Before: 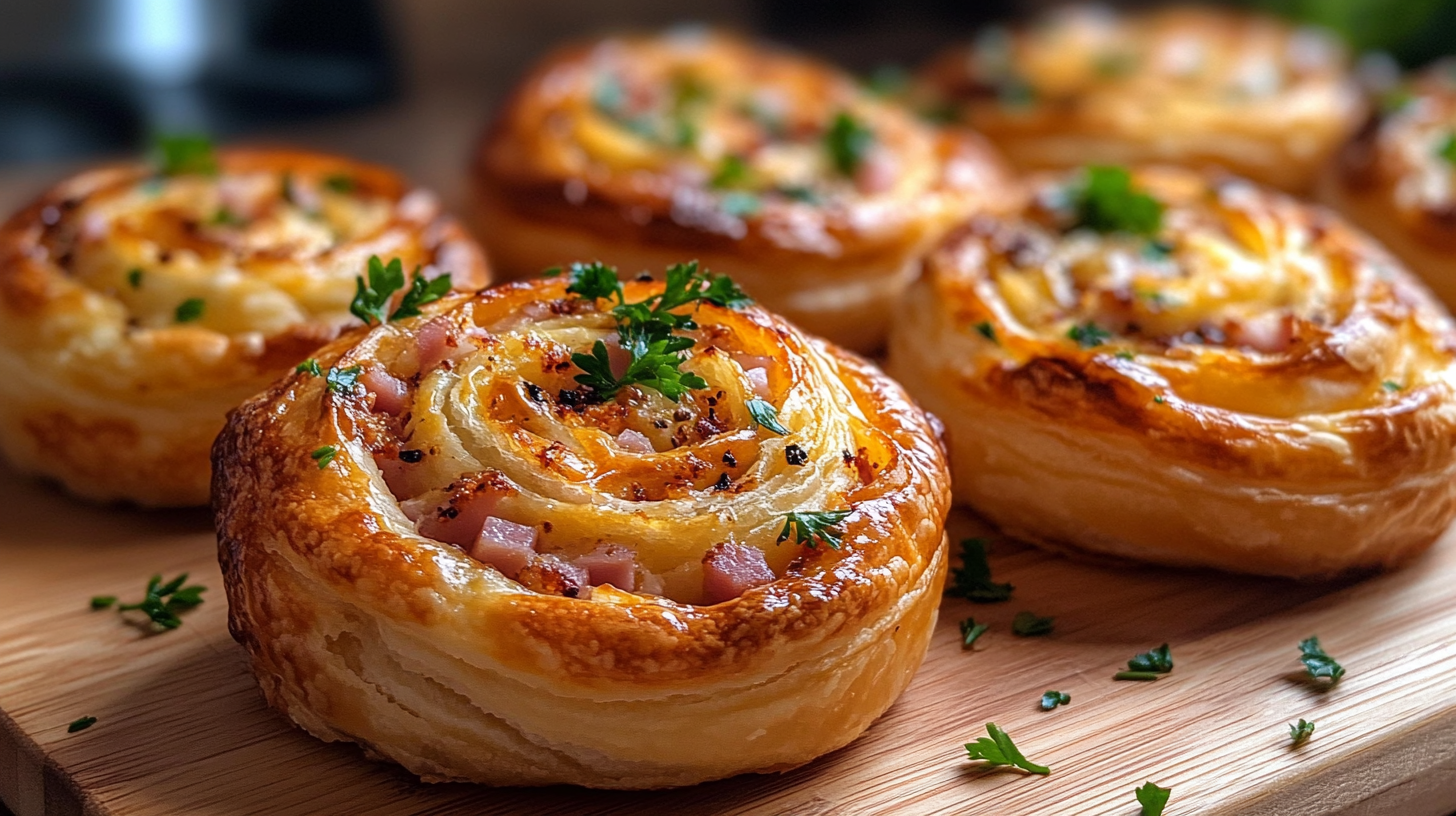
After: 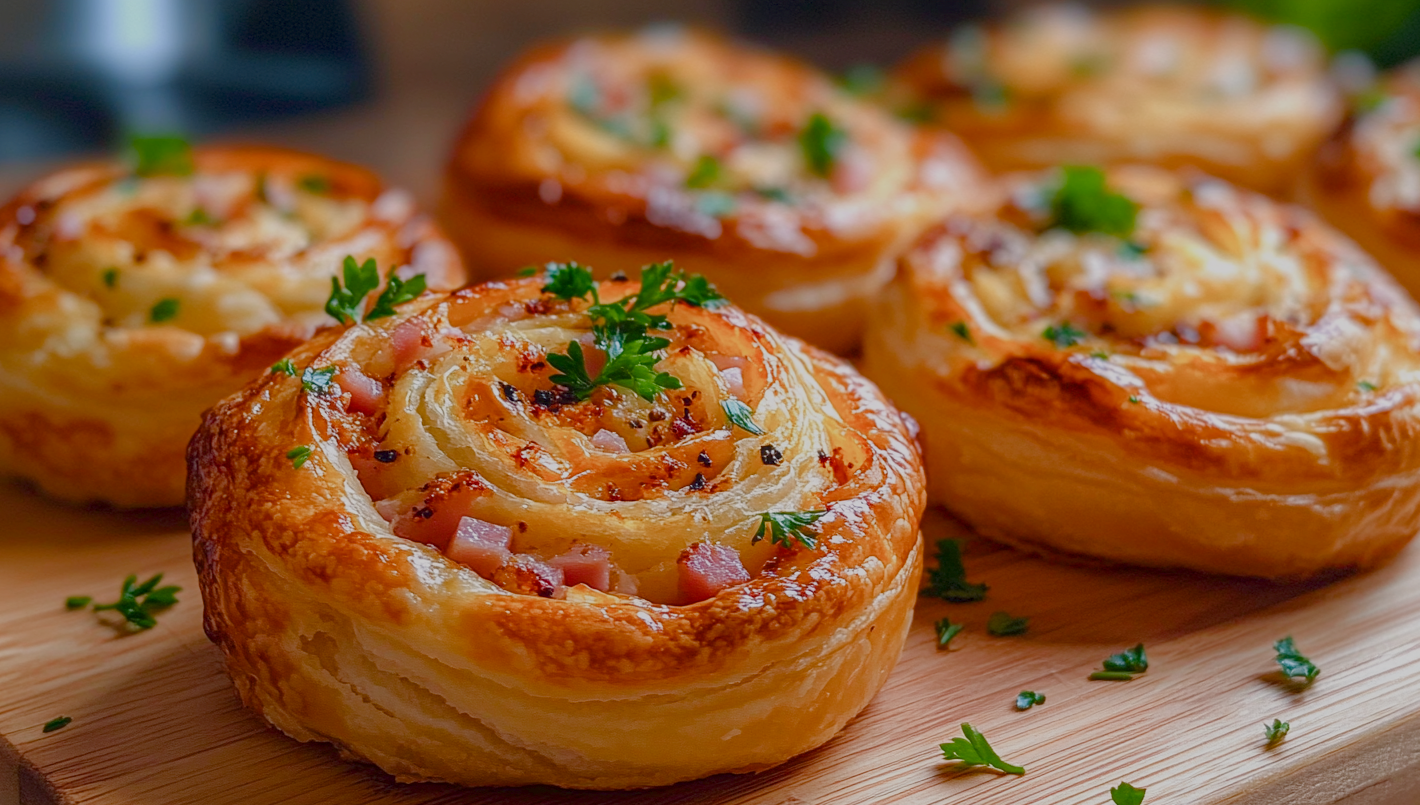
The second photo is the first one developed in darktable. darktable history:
color balance rgb: shadows lift › chroma 1%, shadows lift › hue 113°, highlights gain › chroma 0.2%, highlights gain › hue 333°, perceptual saturation grading › global saturation 20%, perceptual saturation grading › highlights -50%, perceptual saturation grading › shadows 25%, contrast -30%
crop and rotate: left 1.774%, right 0.633%, bottom 1.28%
